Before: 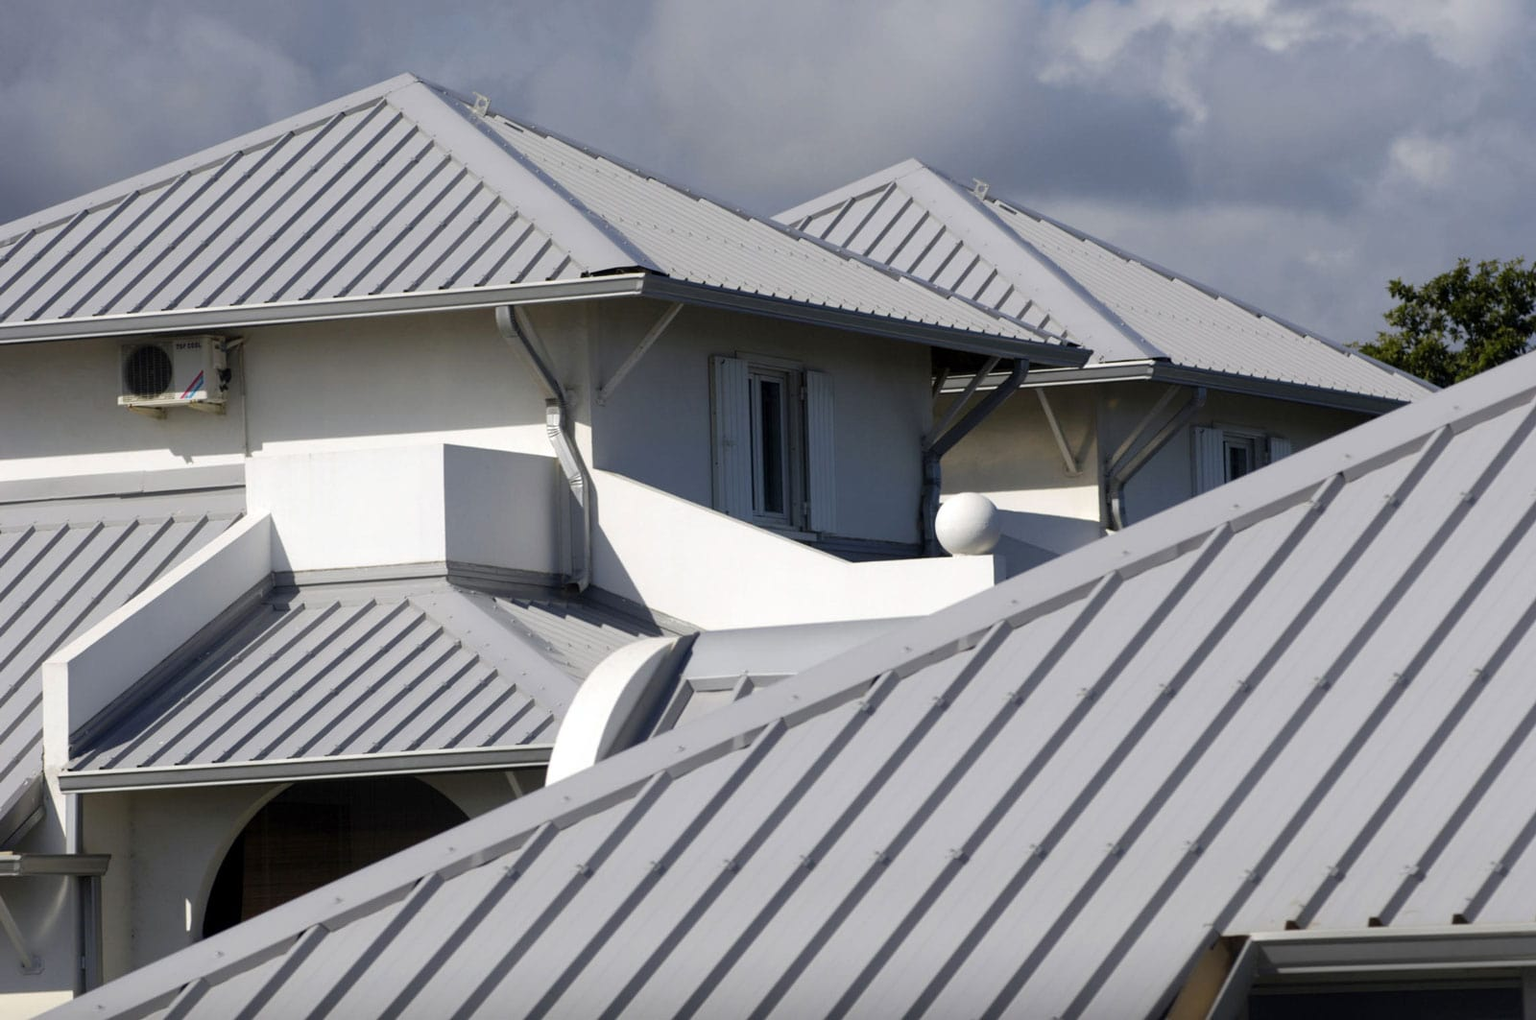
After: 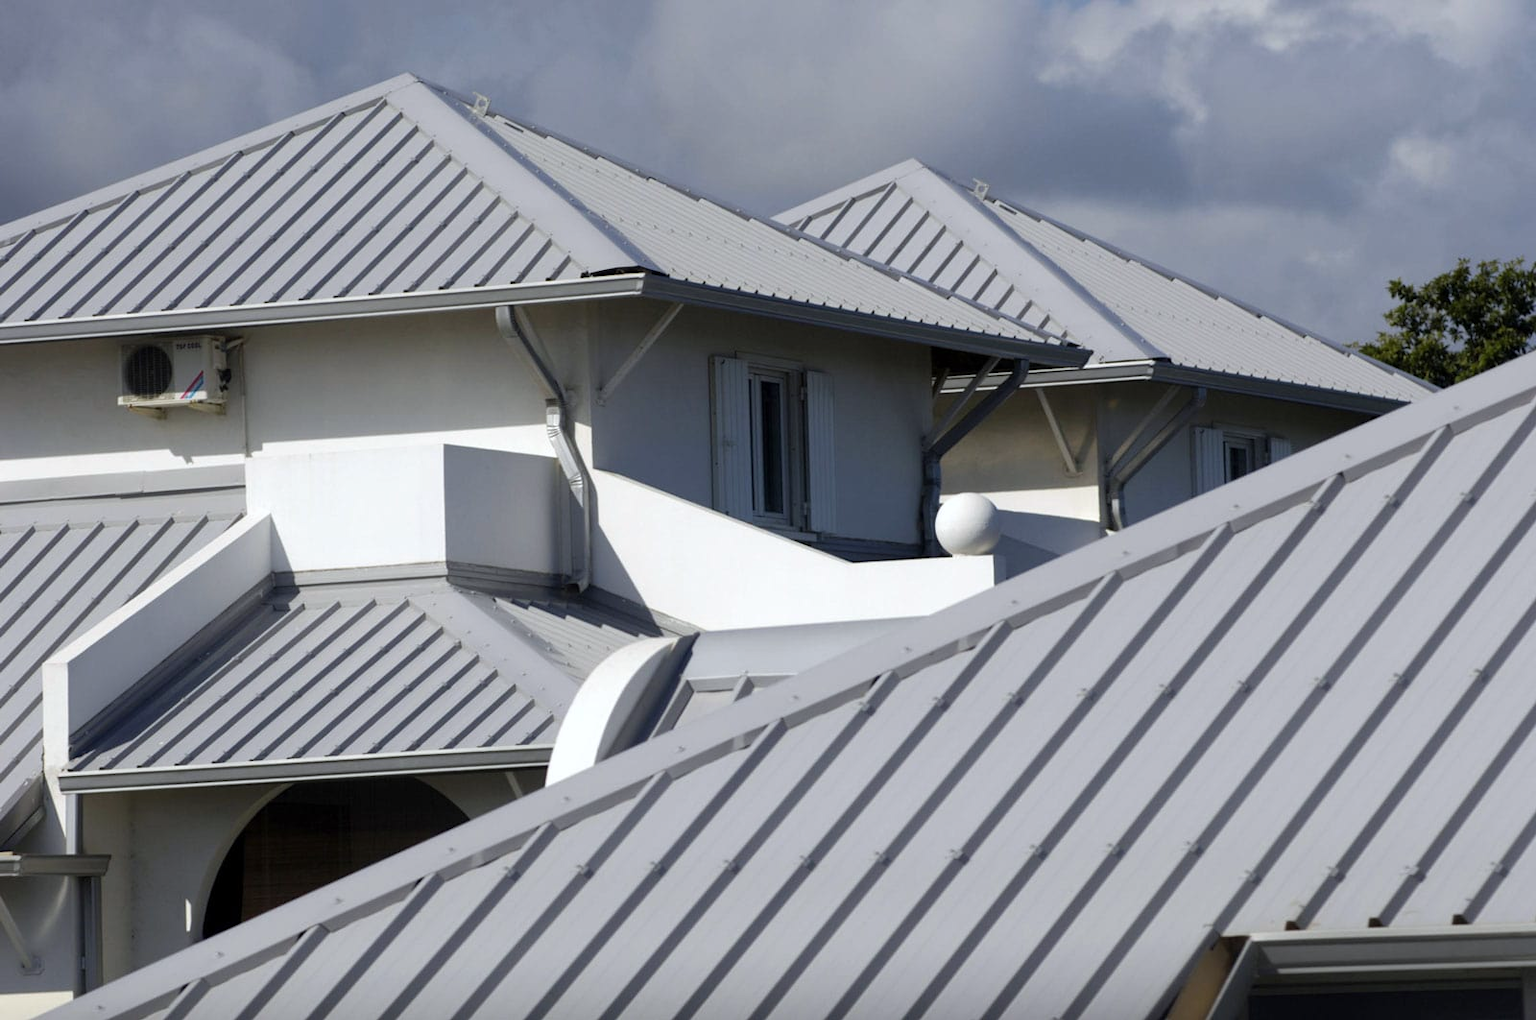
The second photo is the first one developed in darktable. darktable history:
white balance: red 0.982, blue 1.018
